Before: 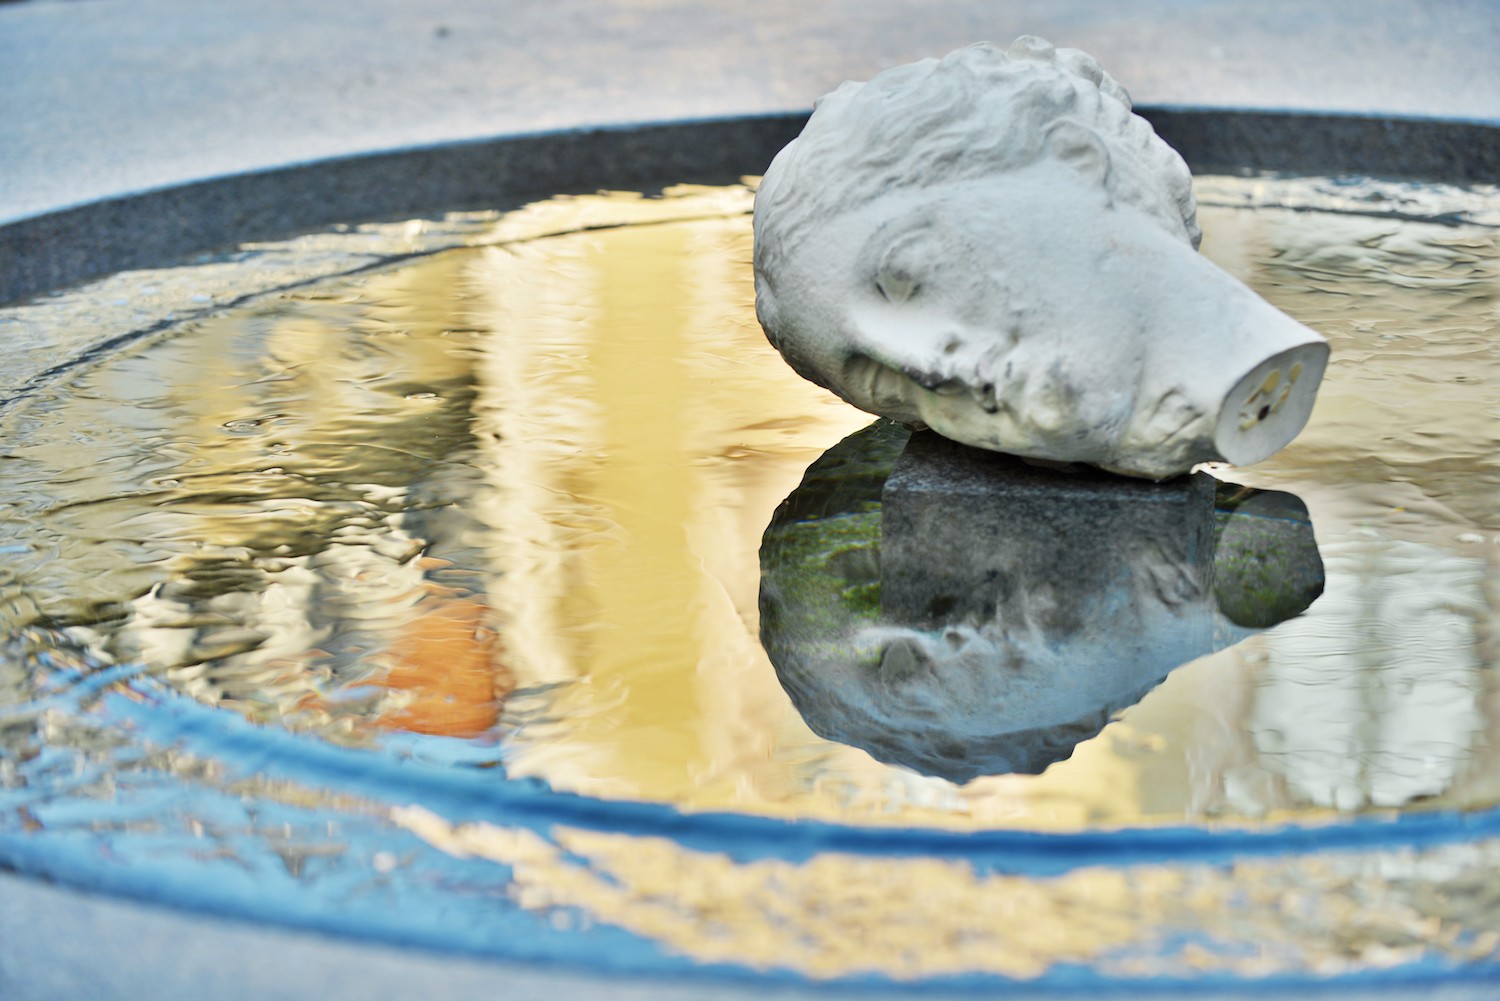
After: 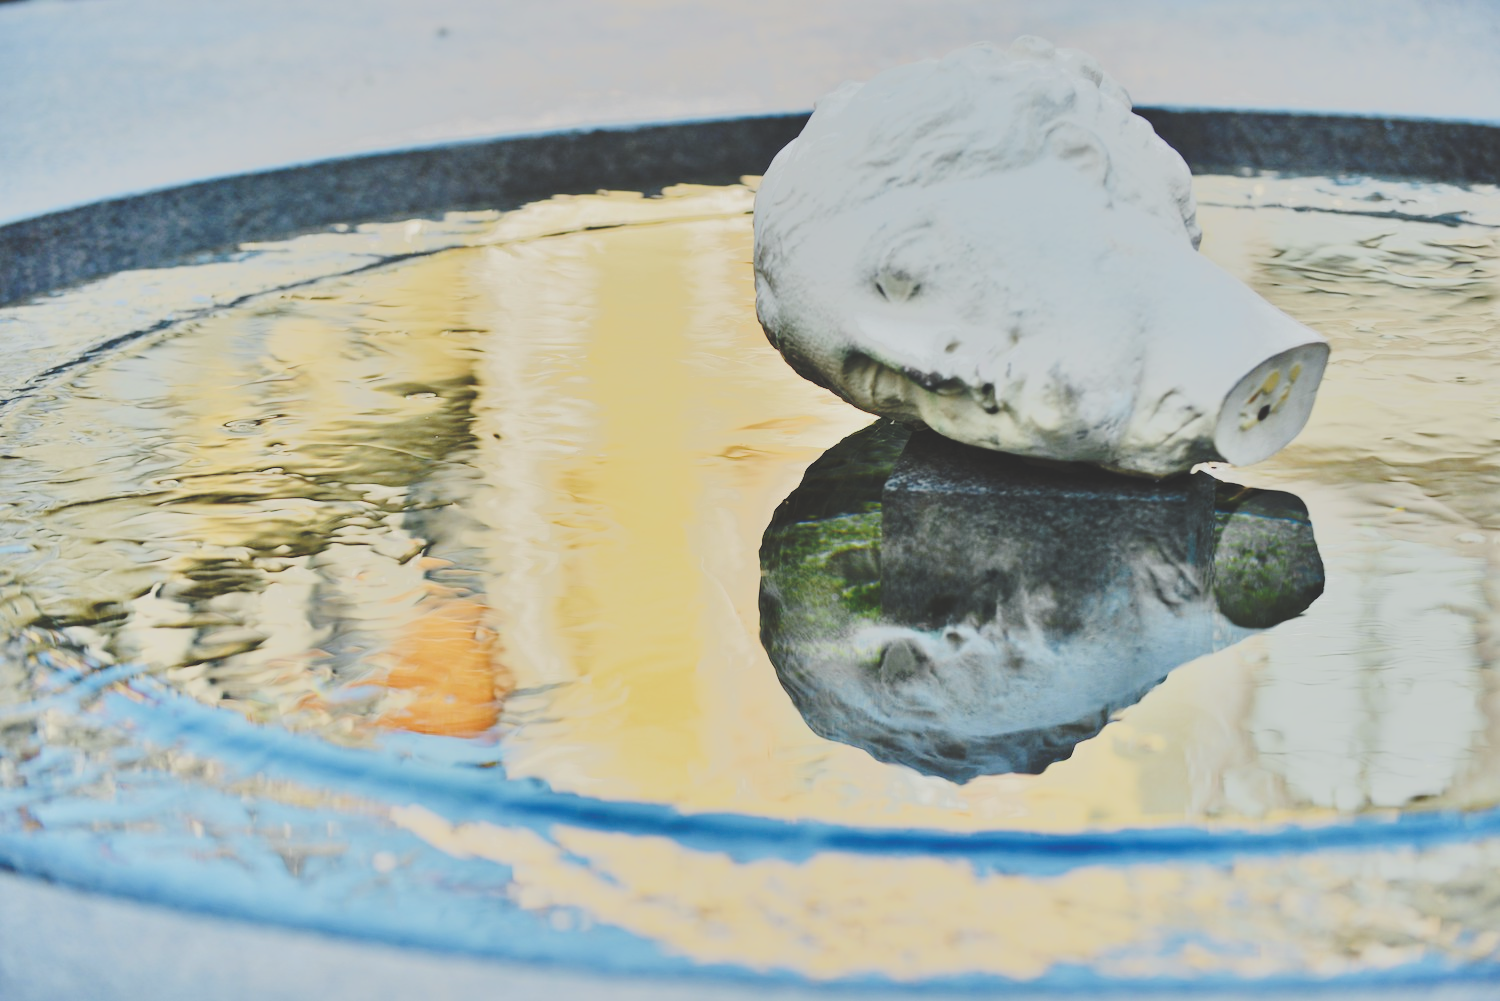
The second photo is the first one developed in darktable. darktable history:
base curve: curves: ch0 [(0, 0.024) (0.055, 0.065) (0.121, 0.166) (0.236, 0.319) (0.693, 0.726) (1, 1)], preserve colors none
tone equalizer: -7 EV -0.63 EV, -6 EV 1 EV, -5 EV -0.45 EV, -4 EV 0.43 EV, -3 EV 0.41 EV, -2 EV 0.15 EV, -1 EV -0.15 EV, +0 EV -0.39 EV, smoothing diameter 25%, edges refinement/feathering 10, preserve details guided filter
